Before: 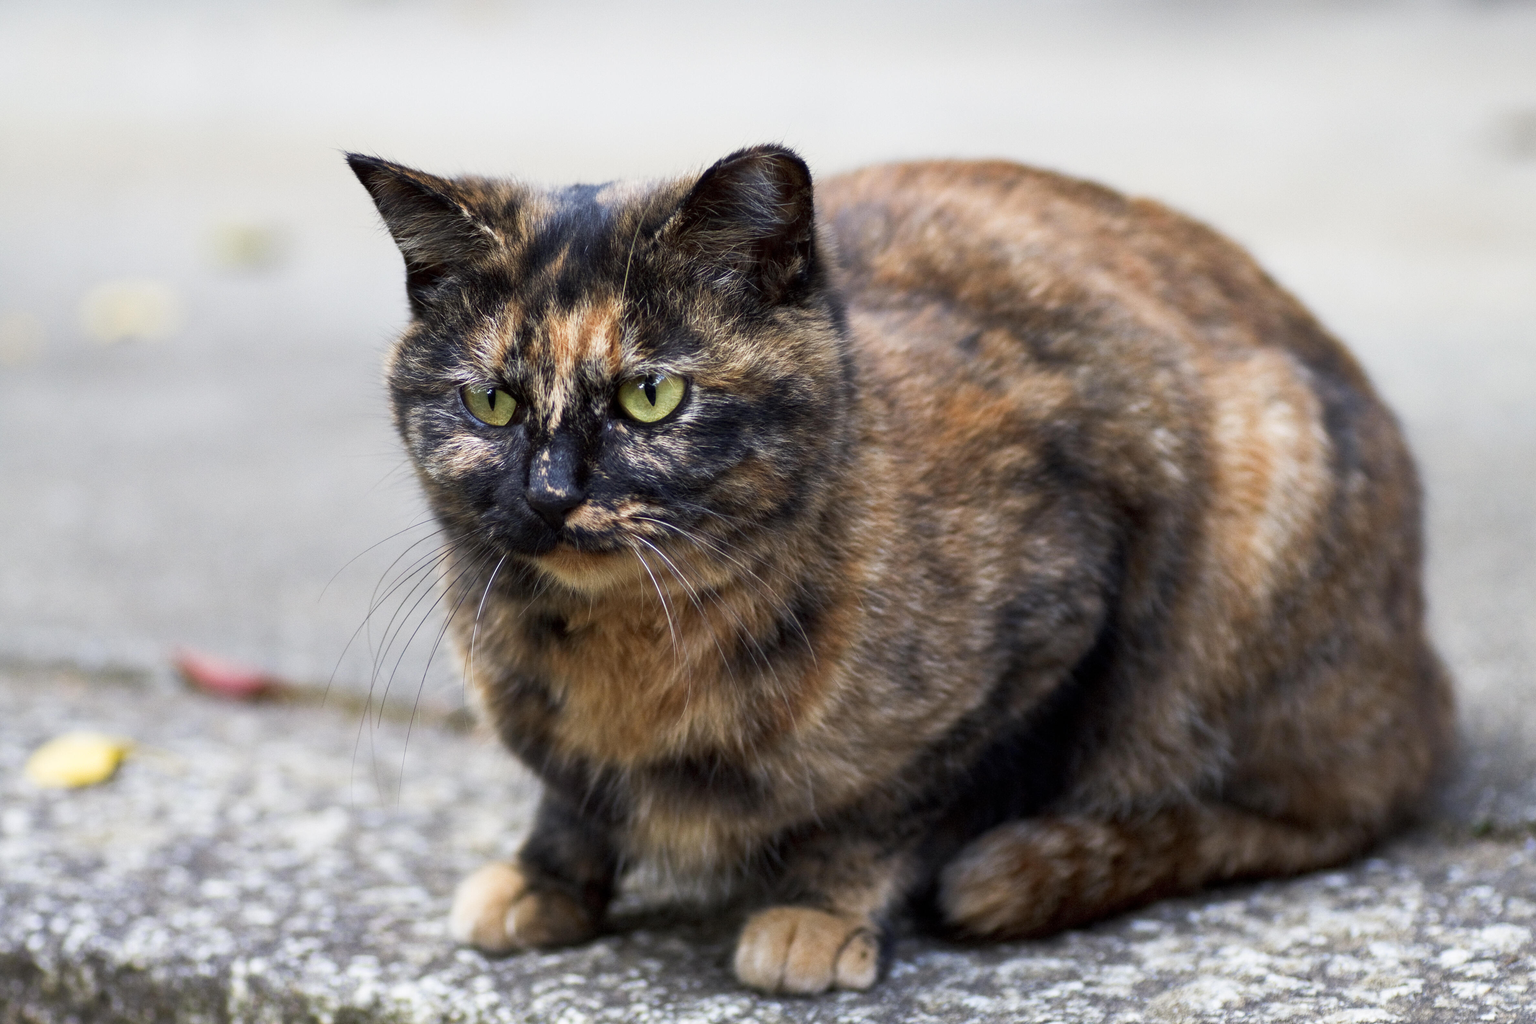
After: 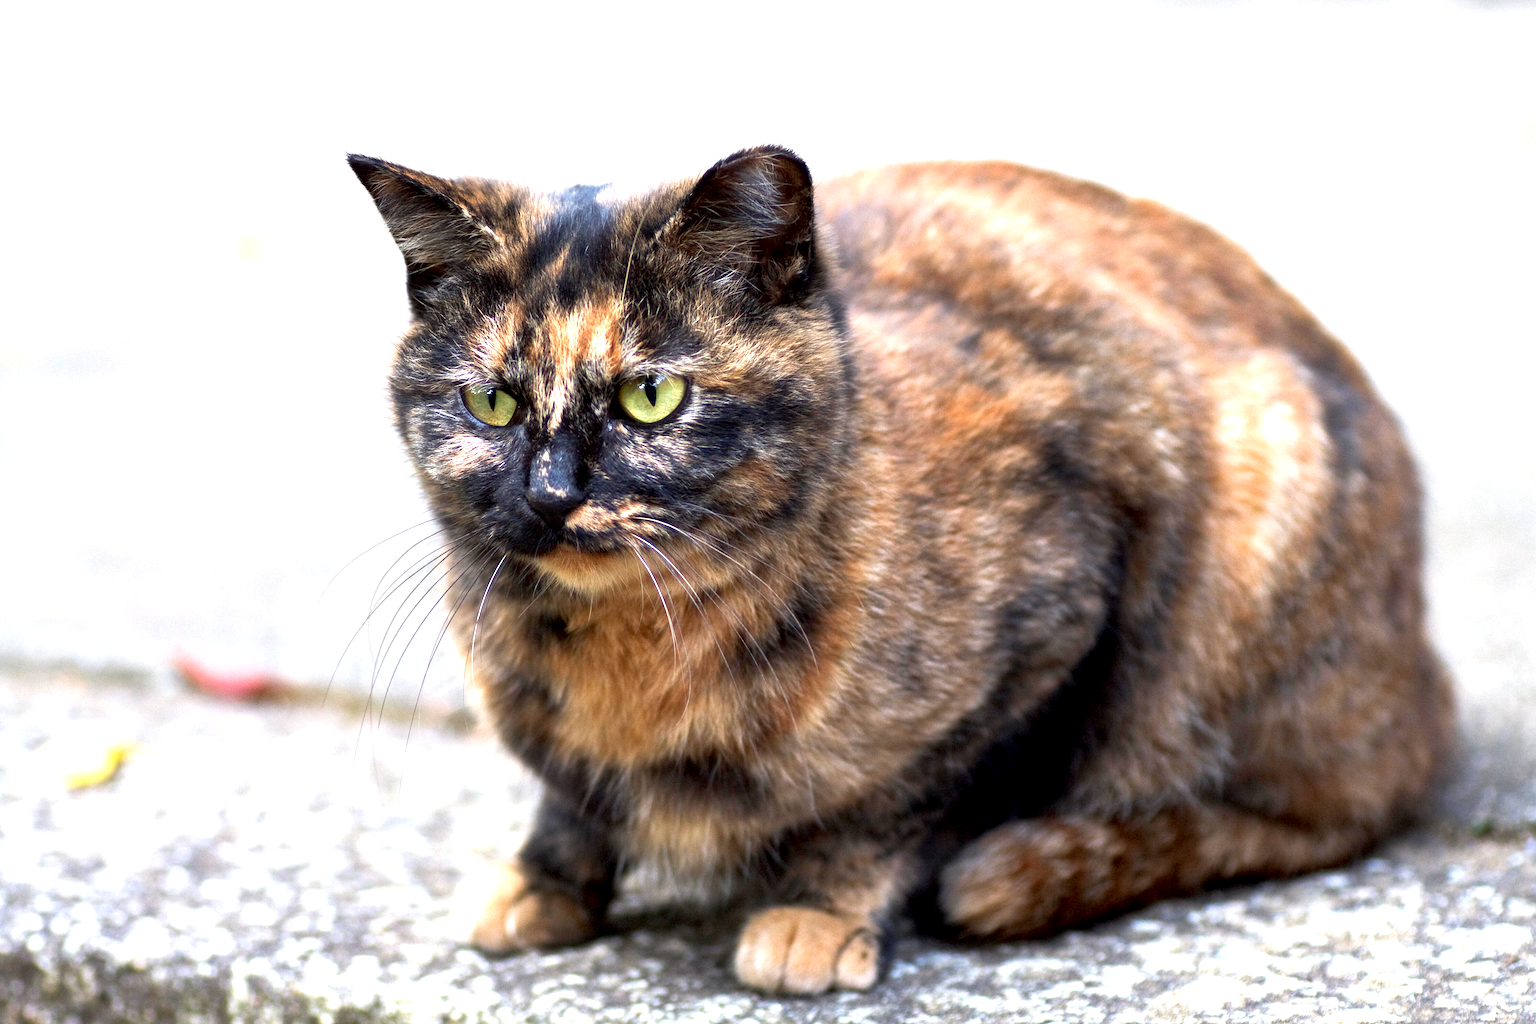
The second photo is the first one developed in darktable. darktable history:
exposure: black level correction 0.001, exposure 0.959 EV, compensate highlight preservation false
